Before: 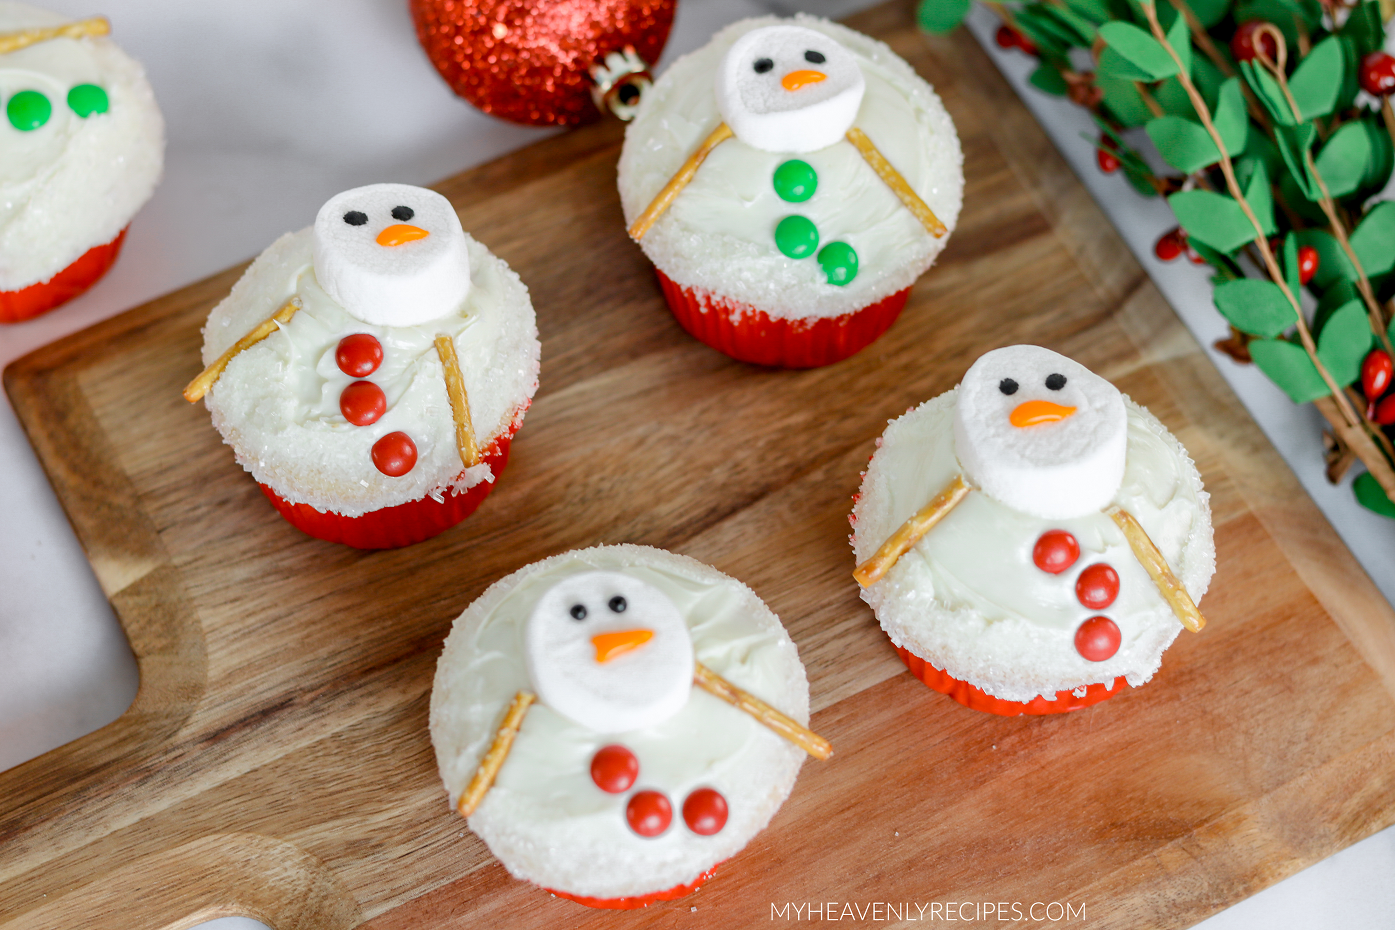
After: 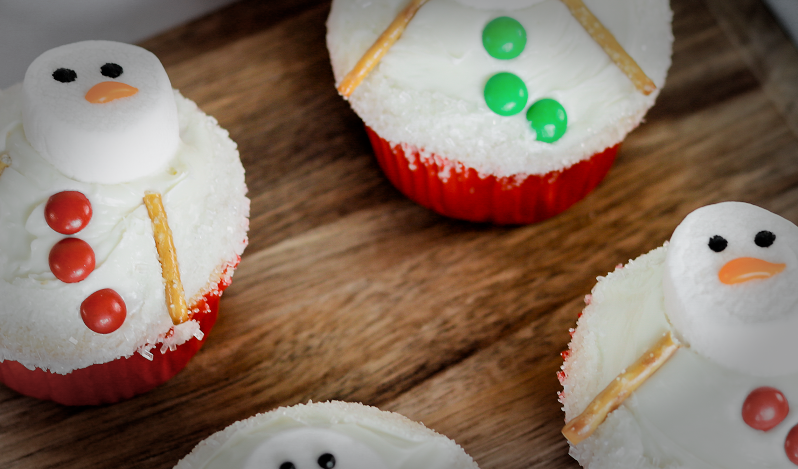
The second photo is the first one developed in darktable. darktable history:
crop: left 20.932%, top 15.471%, right 21.848%, bottom 34.081%
filmic rgb: black relative exposure -5 EV, white relative exposure 3.5 EV, hardness 3.19, contrast 1.4, highlights saturation mix -50%
vignetting: fall-off start 66.7%, fall-off radius 39.74%, brightness -0.576, saturation -0.258, automatic ratio true, width/height ratio 0.671, dithering 16-bit output
